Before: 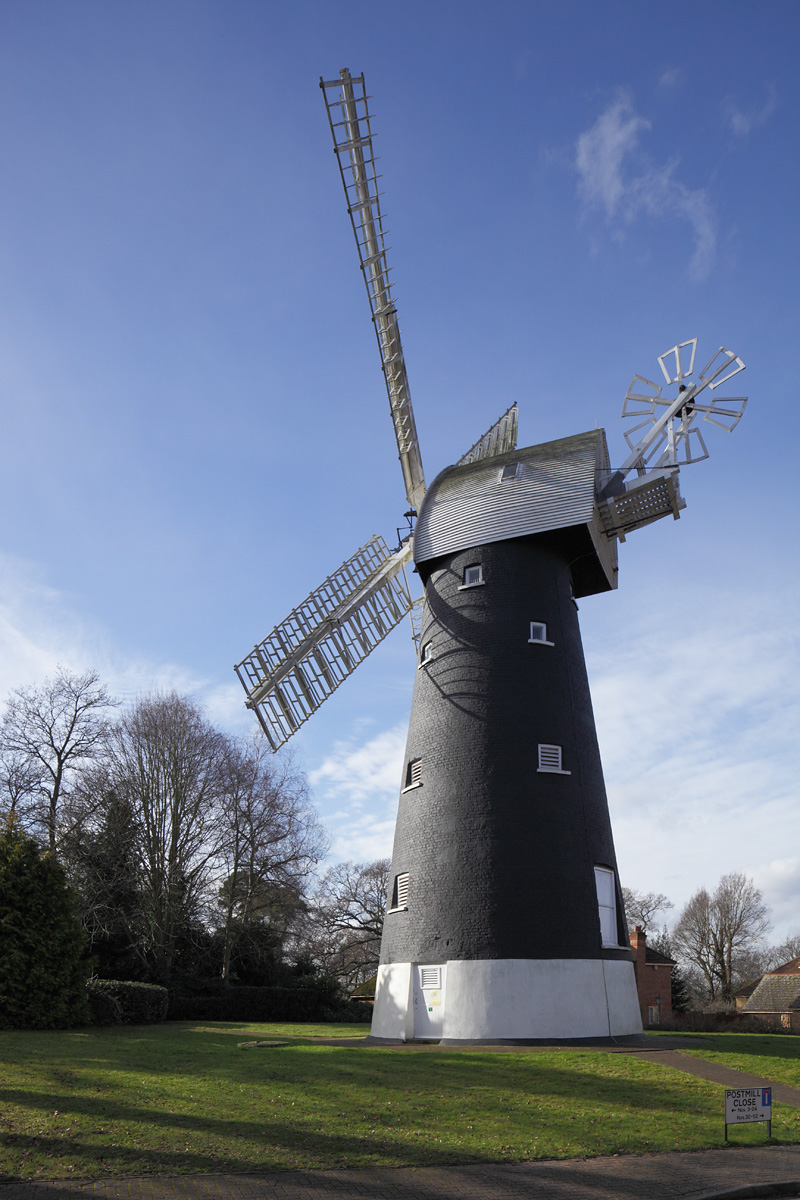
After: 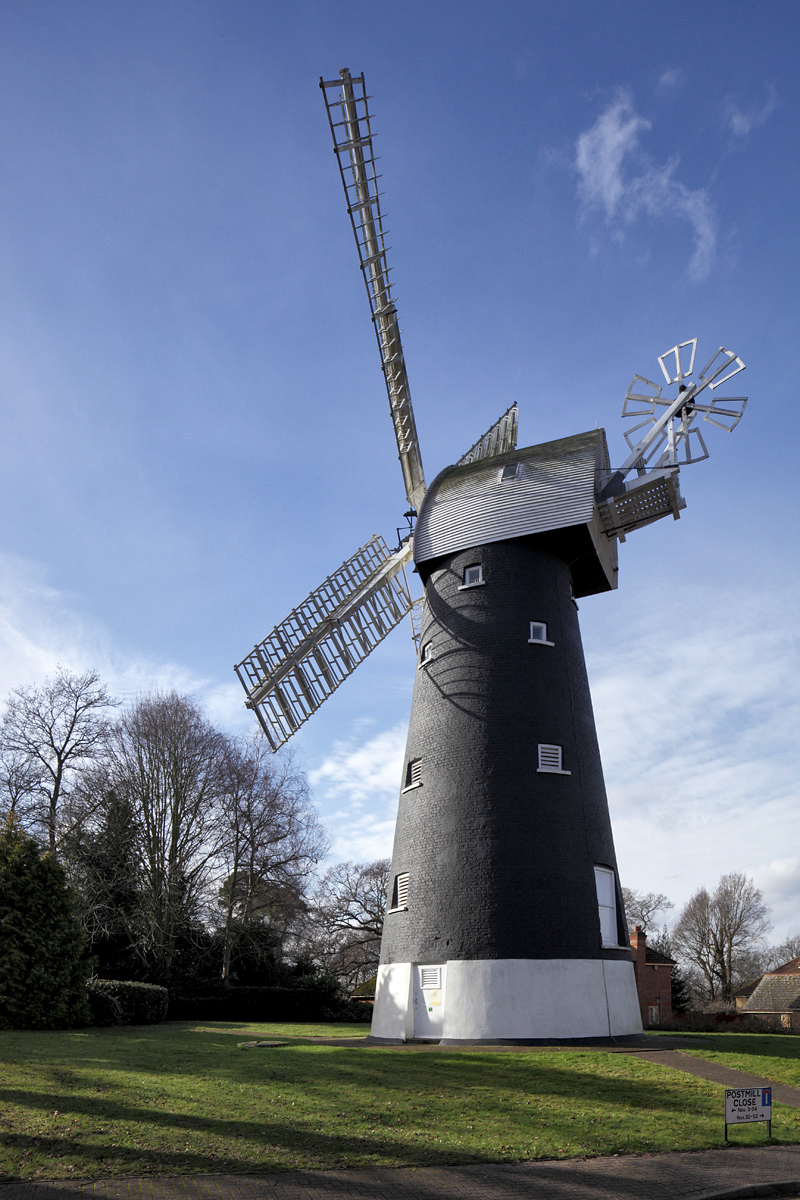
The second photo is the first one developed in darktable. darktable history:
local contrast: mode bilateral grid, contrast 21, coarseness 51, detail 159%, midtone range 0.2
